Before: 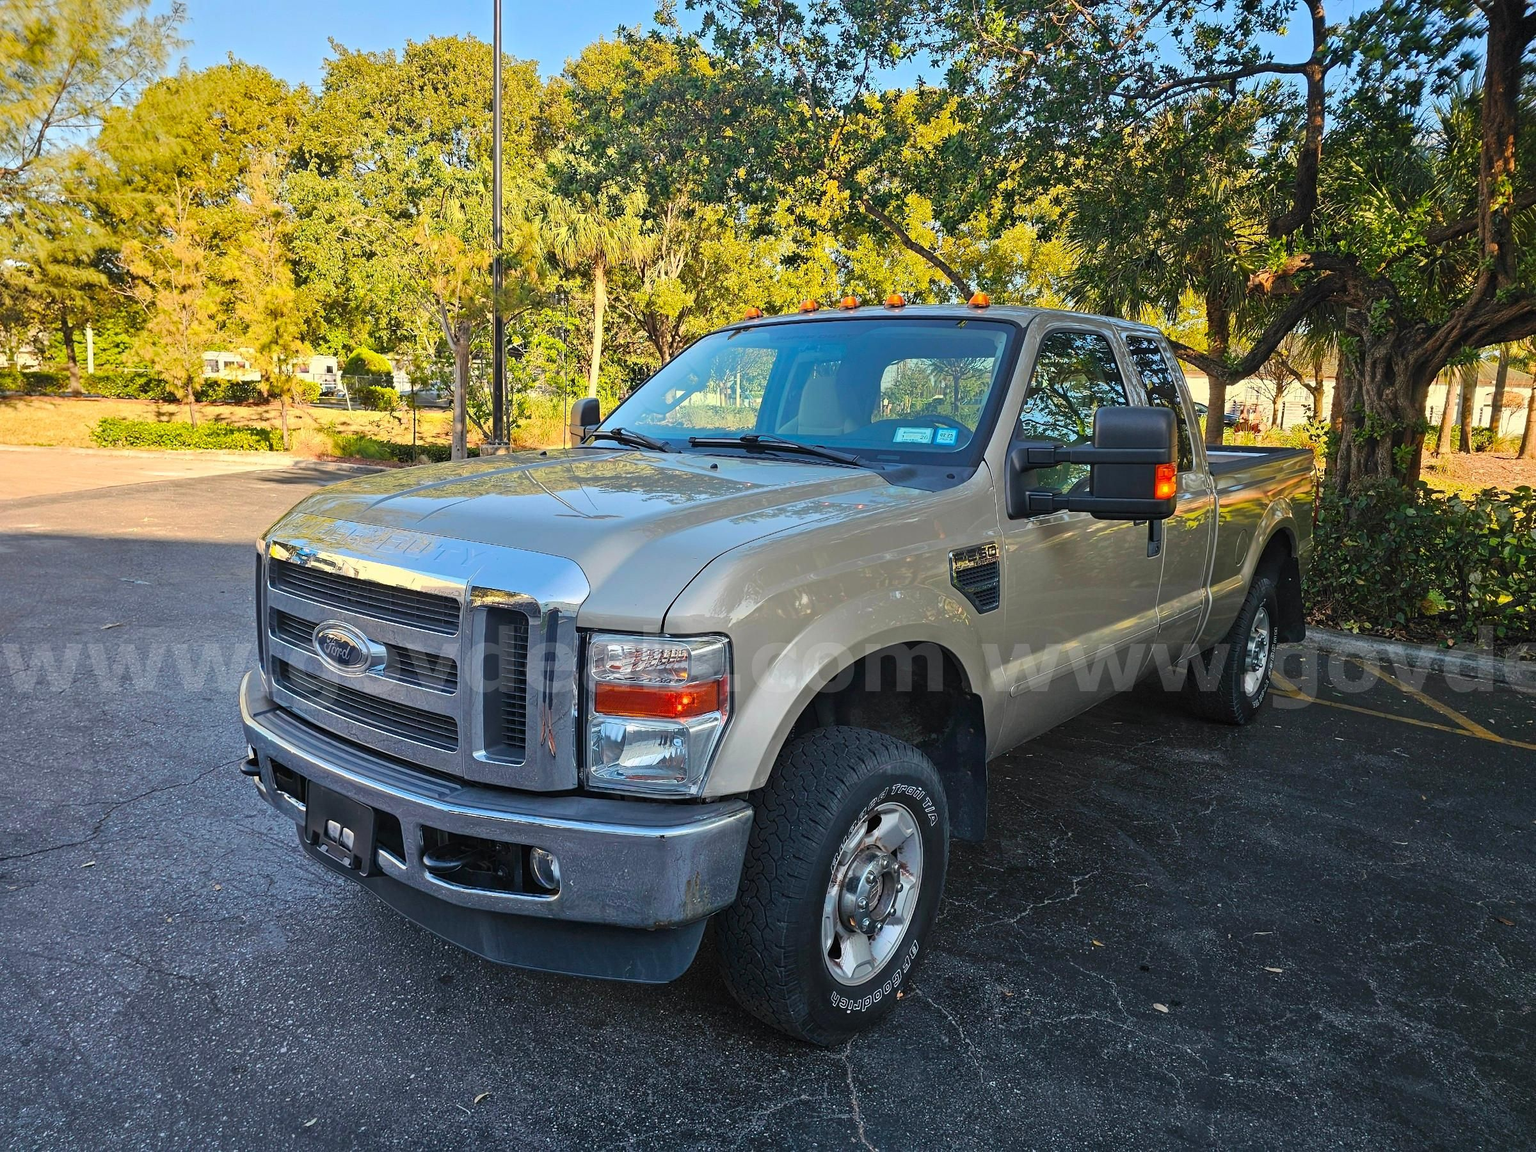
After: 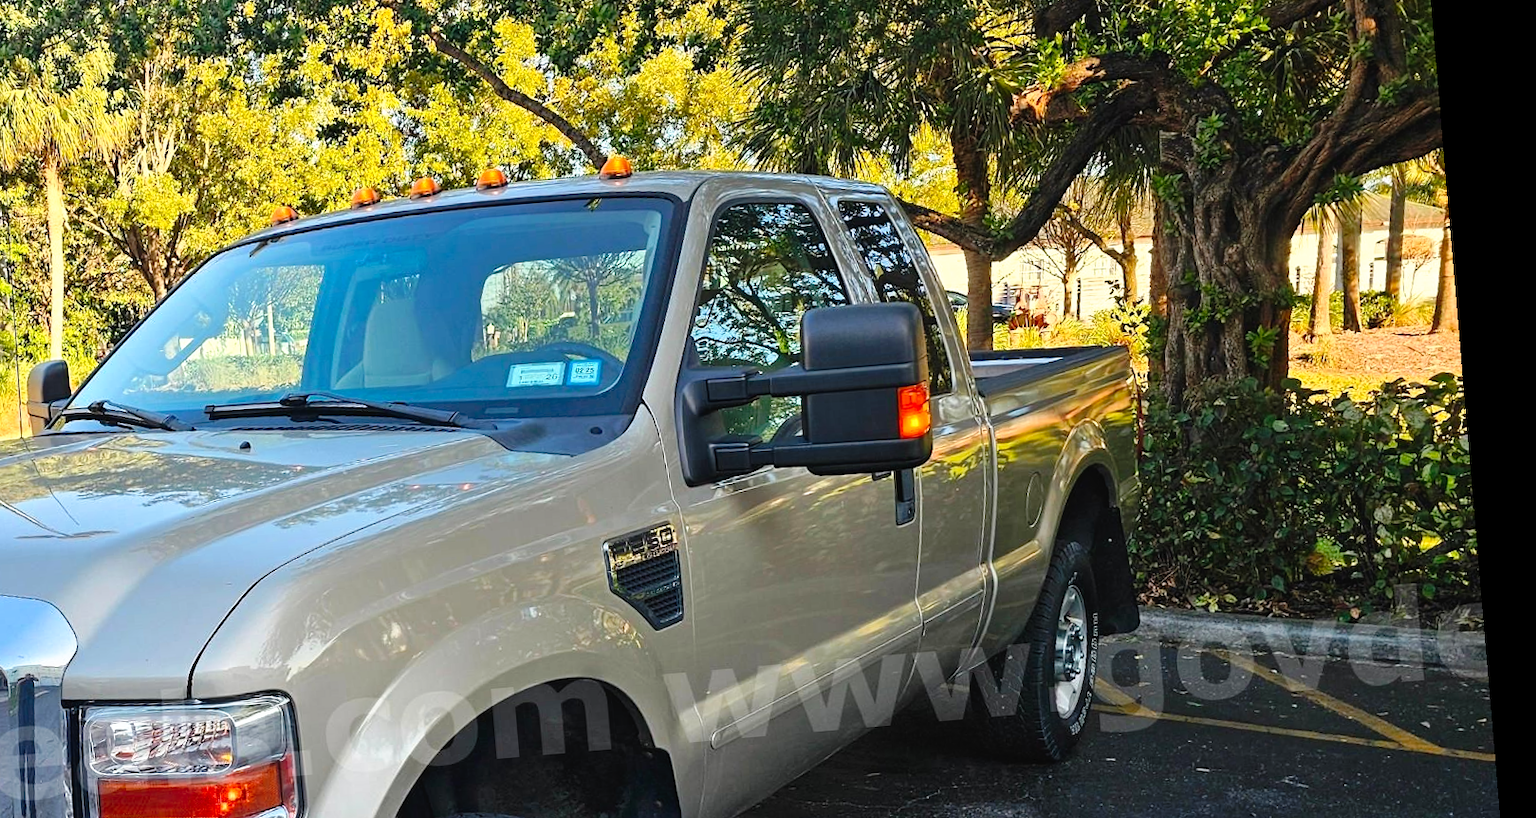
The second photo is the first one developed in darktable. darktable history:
crop: left 36.005%, top 18.293%, right 0.31%, bottom 38.444%
tone curve: curves: ch0 [(0, 0) (0.003, 0.025) (0.011, 0.025) (0.025, 0.029) (0.044, 0.035) (0.069, 0.053) (0.1, 0.083) (0.136, 0.118) (0.177, 0.163) (0.224, 0.22) (0.277, 0.295) (0.335, 0.371) (0.399, 0.444) (0.468, 0.524) (0.543, 0.618) (0.623, 0.702) (0.709, 0.79) (0.801, 0.89) (0.898, 0.973) (1, 1)], preserve colors none
rotate and perspective: rotation -4.86°, automatic cropping off
